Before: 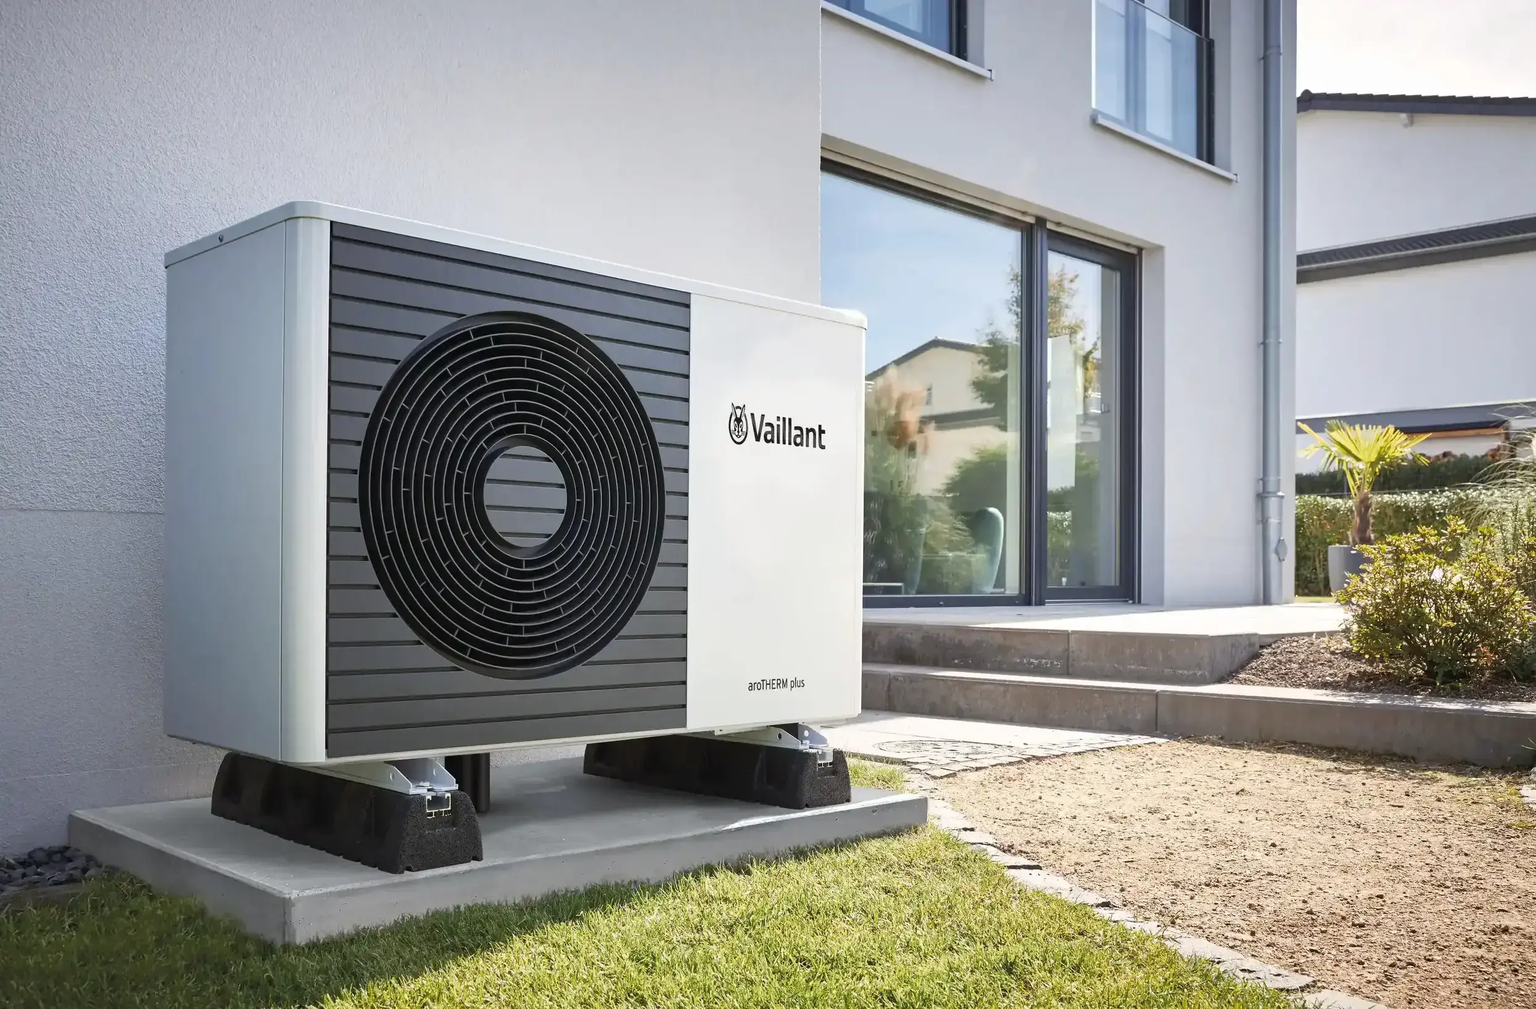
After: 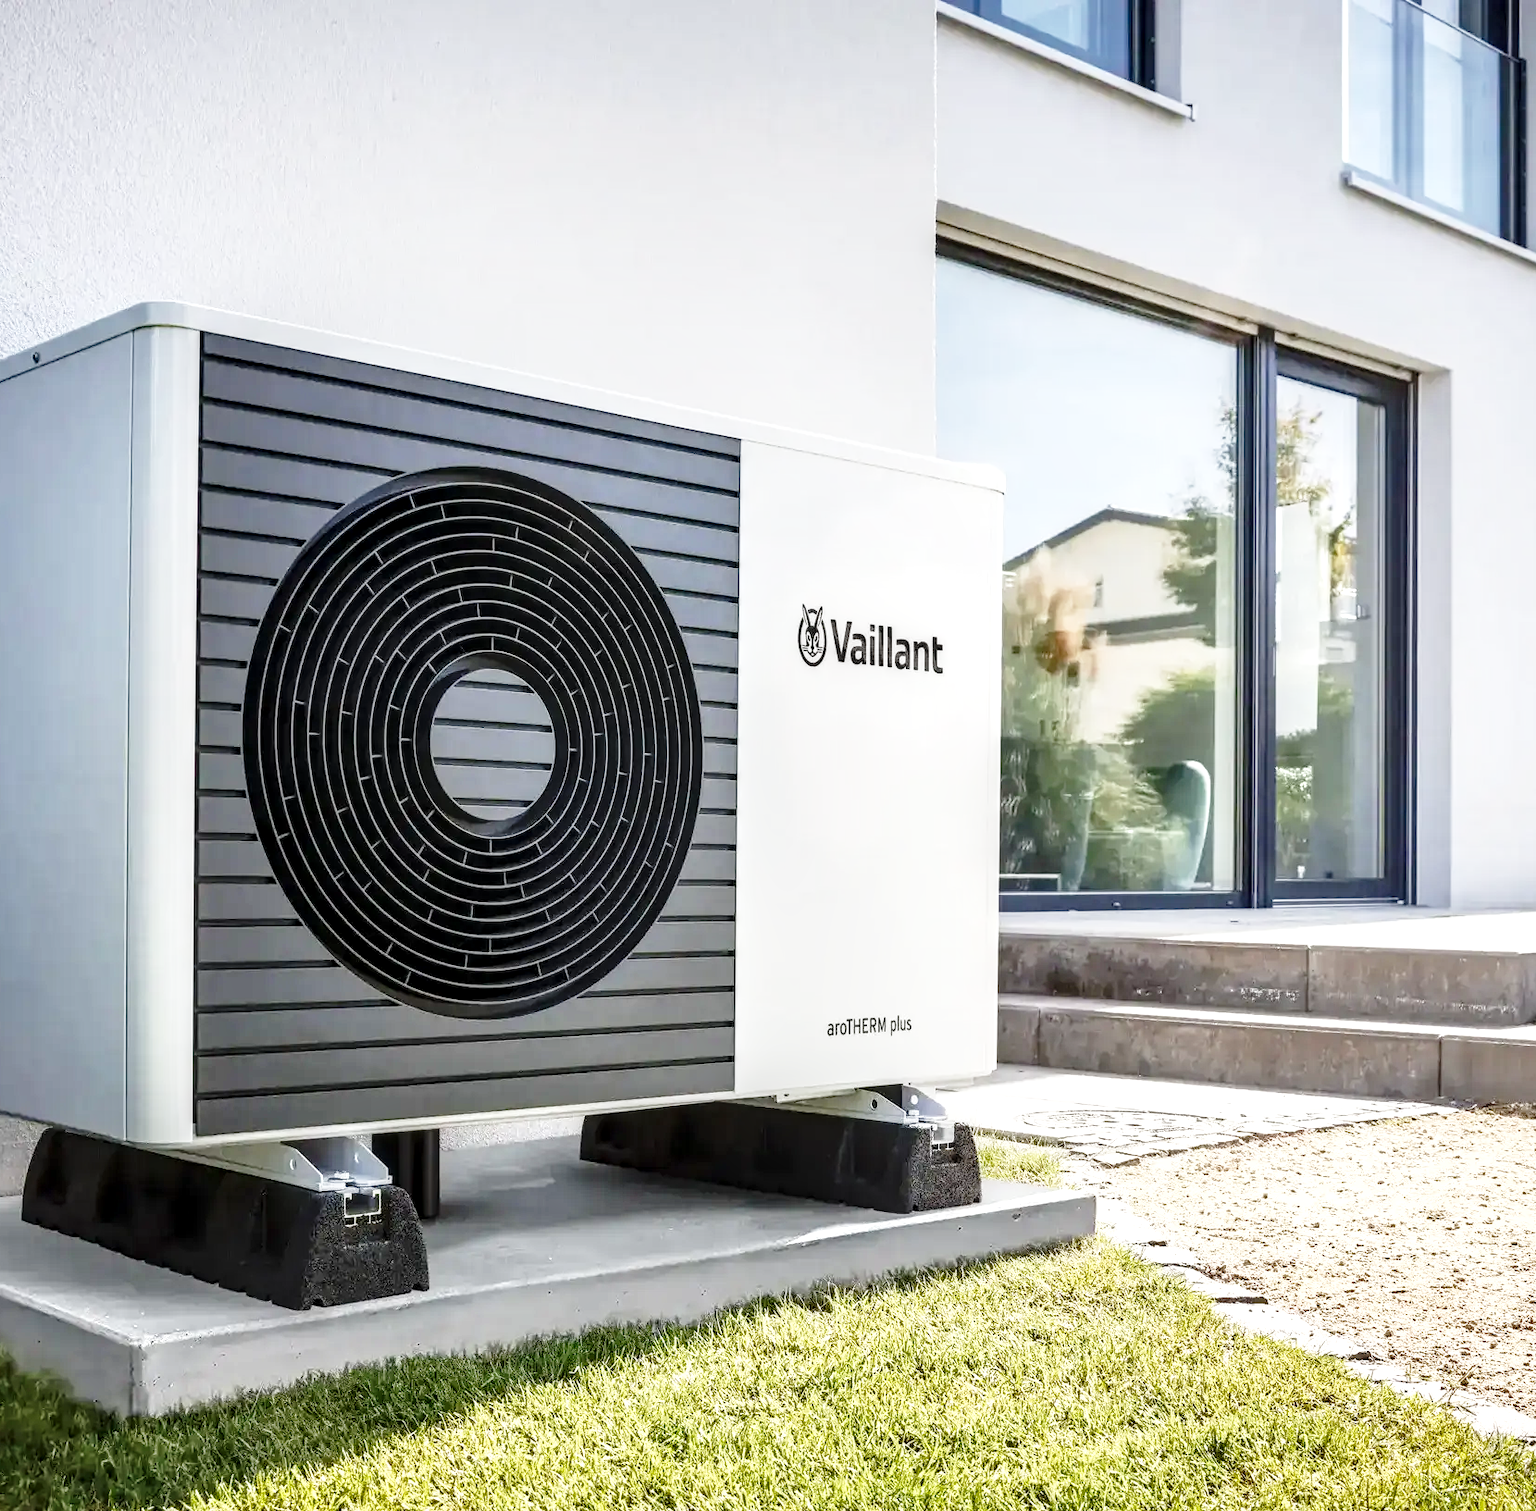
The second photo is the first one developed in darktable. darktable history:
crop and rotate: left 12.839%, right 20.484%
local contrast: highlights 29%, detail 150%
base curve: curves: ch0 [(0, 0) (0.028, 0.03) (0.121, 0.232) (0.46, 0.748) (0.859, 0.968) (1, 1)], preserve colors none
